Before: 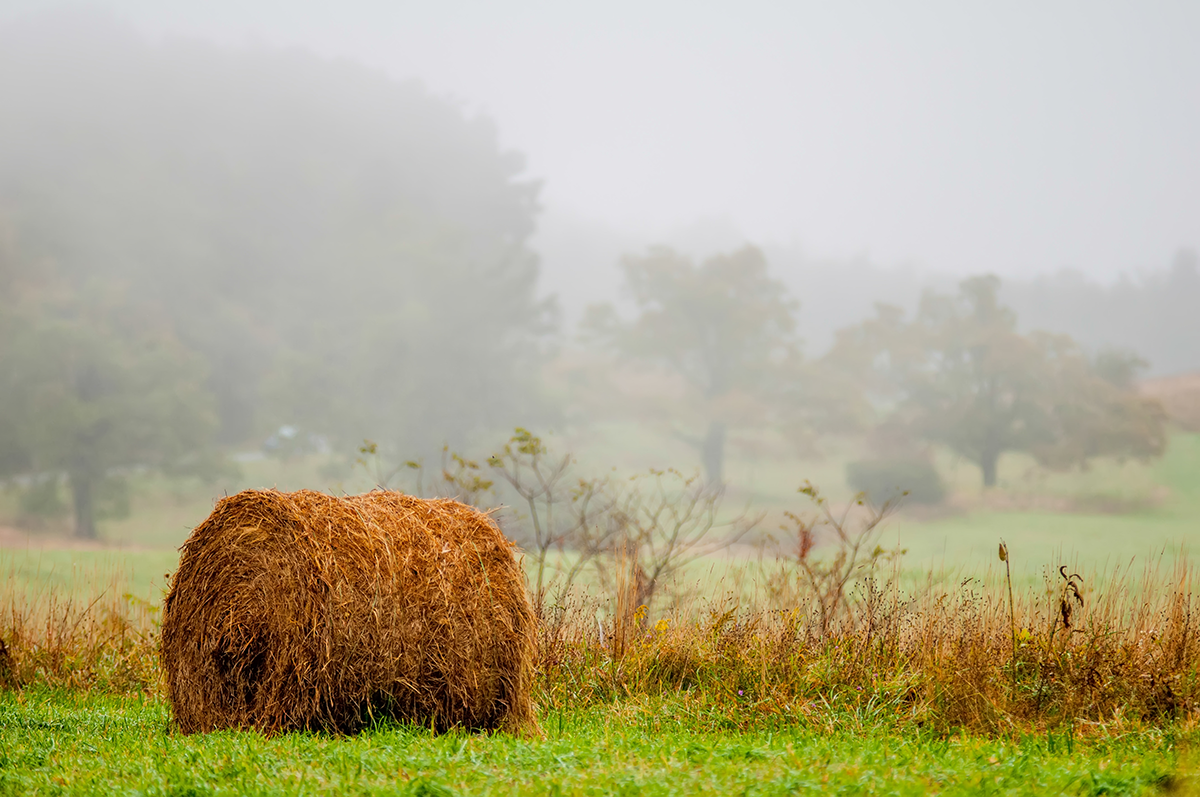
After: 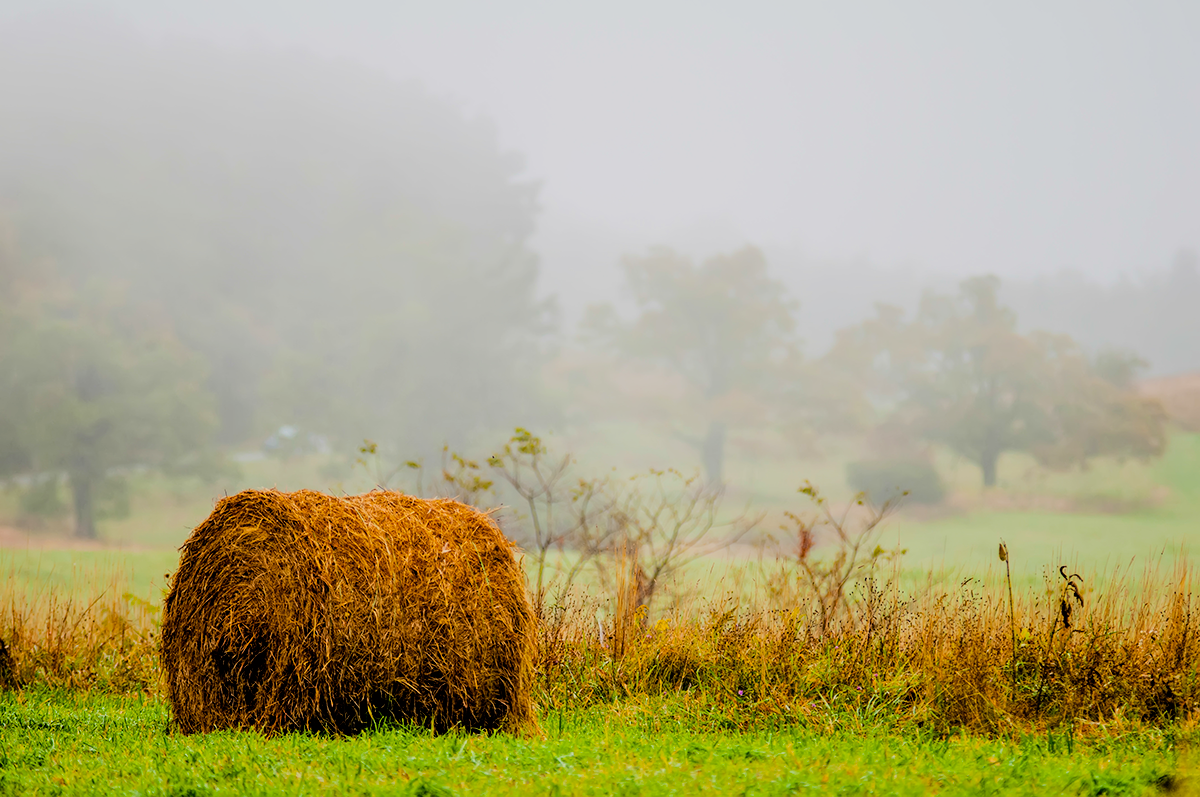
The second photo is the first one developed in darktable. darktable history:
filmic rgb: black relative exposure -5.15 EV, white relative exposure 3.99 EV, hardness 2.88, contrast 1.296, highlights saturation mix -11.12%
color balance rgb: perceptual saturation grading › global saturation 19.973%, global vibrance 20%
